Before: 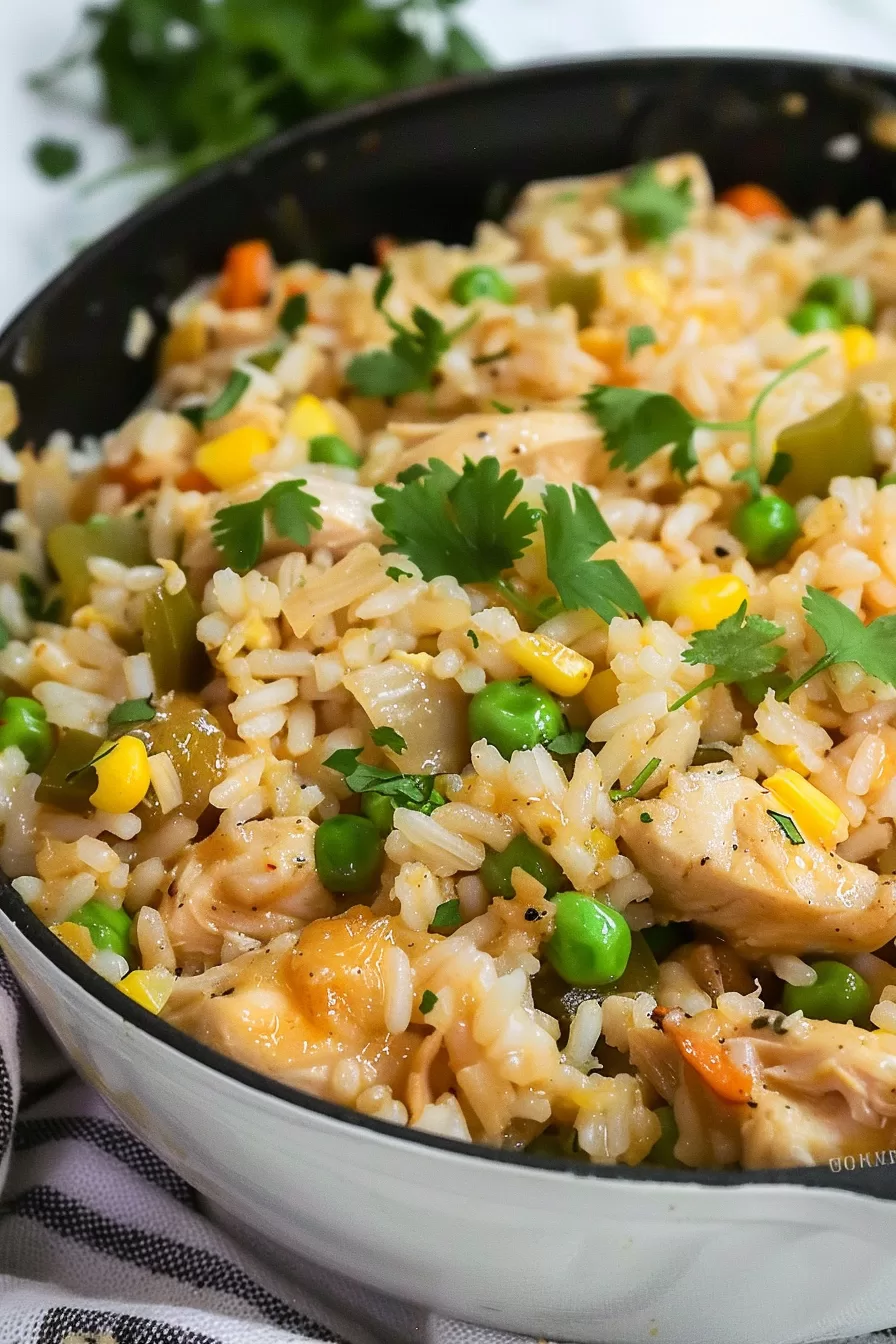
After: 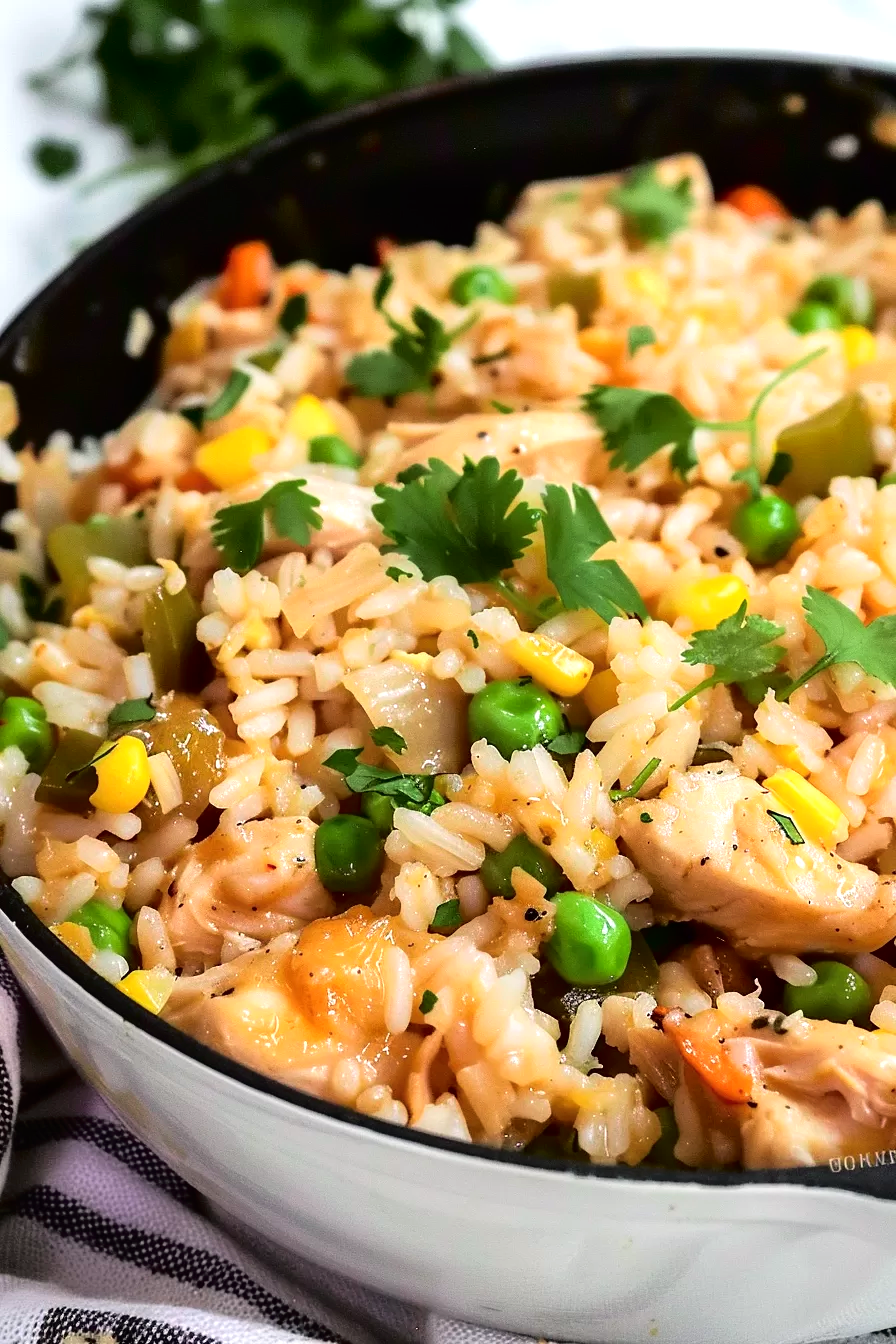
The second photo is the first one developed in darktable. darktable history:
tone equalizer: -8 EV -0.417 EV, -7 EV -0.389 EV, -6 EV -0.333 EV, -5 EV -0.222 EV, -3 EV 0.222 EV, -2 EV 0.333 EV, -1 EV 0.389 EV, +0 EV 0.417 EV, edges refinement/feathering 500, mask exposure compensation -1.57 EV, preserve details no
white balance: red 1.009, blue 0.985
tone curve: curves: ch0 [(0, 0) (0.126, 0.061) (0.362, 0.382) (0.498, 0.498) (0.706, 0.712) (1, 1)]; ch1 [(0, 0) (0.5, 0.505) (0.55, 0.578) (1, 1)]; ch2 [(0, 0) (0.44, 0.424) (0.489, 0.483) (0.537, 0.538) (1, 1)], color space Lab, independent channels, preserve colors none
